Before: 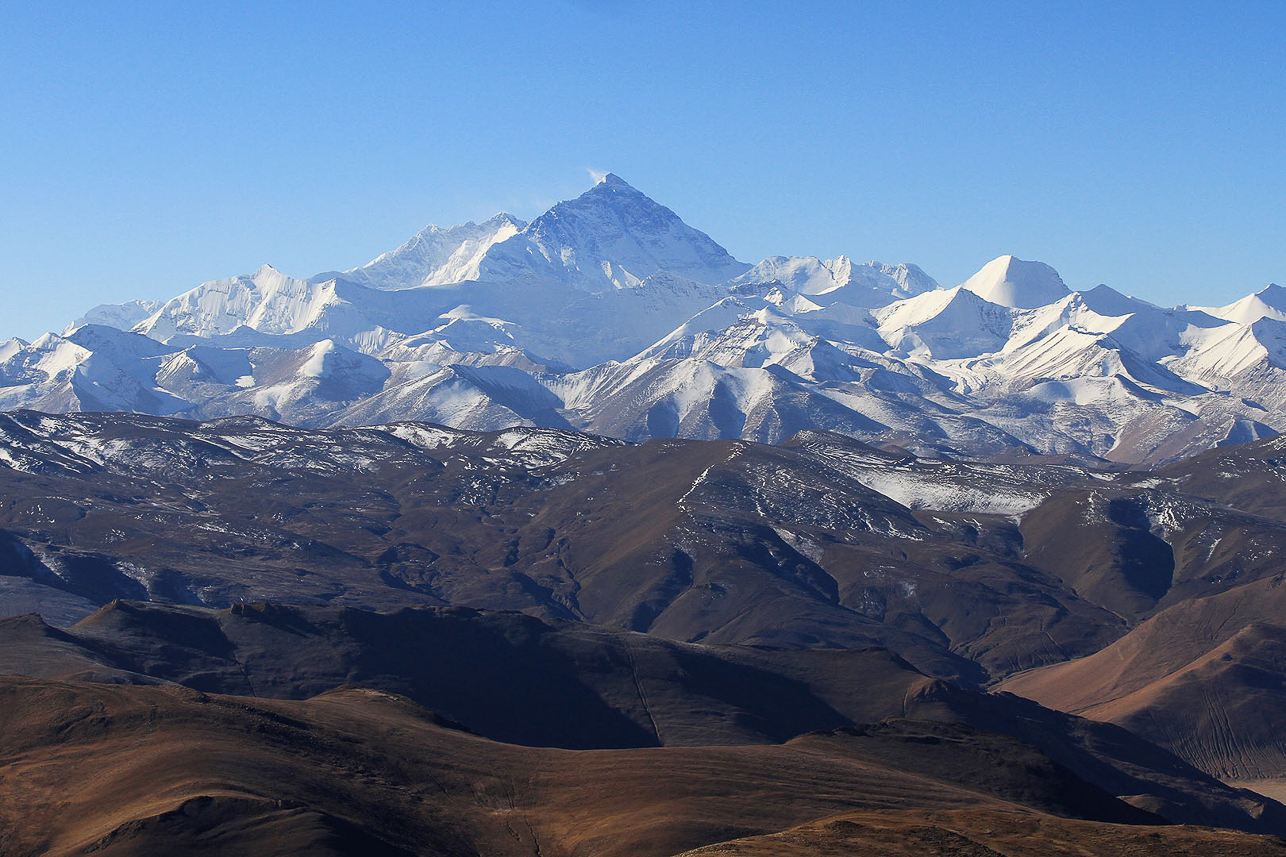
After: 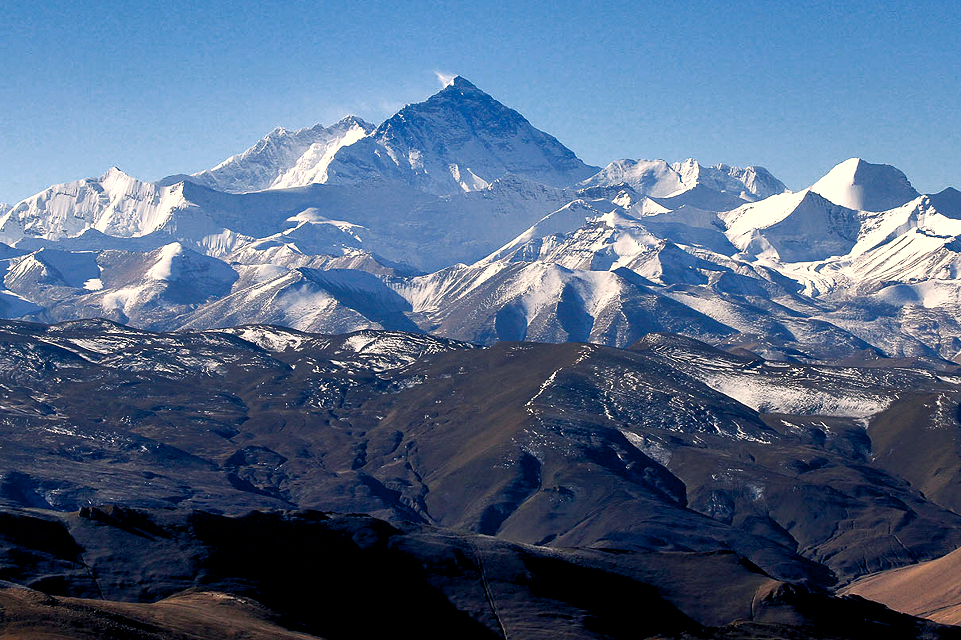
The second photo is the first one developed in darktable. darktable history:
exposure: black level correction 0.006, exposure -0.226 EV, compensate highlight preservation false
crop and rotate: left 11.831%, top 11.346%, right 13.429%, bottom 13.899%
color zones: curves: ch0 [(0.25, 0.5) (0.347, 0.092) (0.75, 0.5)]; ch1 [(0.25, 0.5) (0.33, 0.51) (0.75, 0.5)]
color balance rgb: shadows lift › chroma 2%, shadows lift › hue 185.64°, power › luminance 1.48%, highlights gain › chroma 3%, highlights gain › hue 54.51°, global offset › luminance -0.4%, perceptual saturation grading › highlights -18.47%, perceptual saturation grading › mid-tones 6.62%, perceptual saturation grading › shadows 28.22%, perceptual brilliance grading › highlights 15.68%, perceptual brilliance grading › shadows -14.29%, global vibrance 25.96%, contrast 6.45%
shadows and highlights: radius 108.52, shadows 40.68, highlights -72.88, low approximation 0.01, soften with gaussian
